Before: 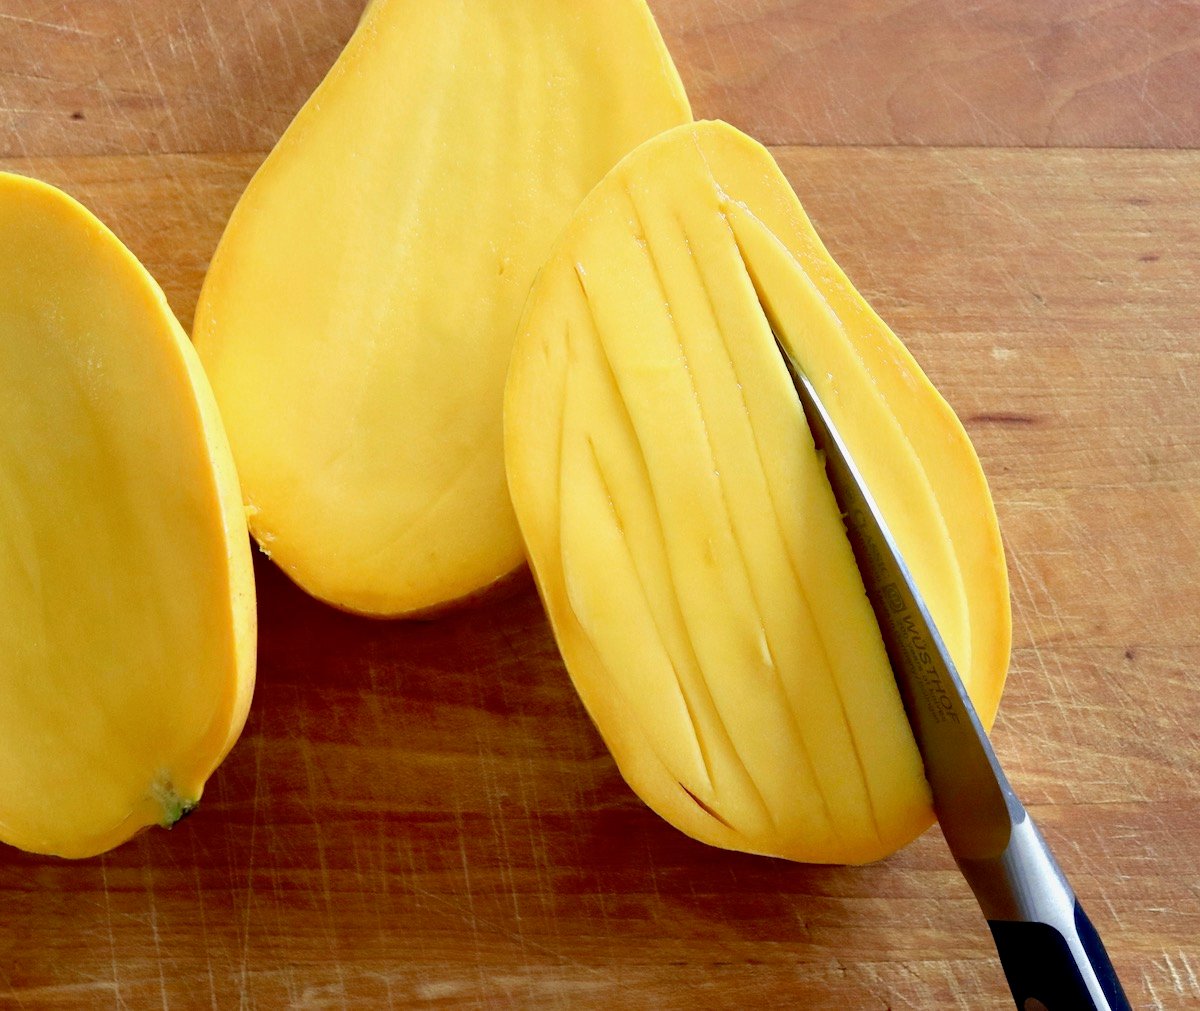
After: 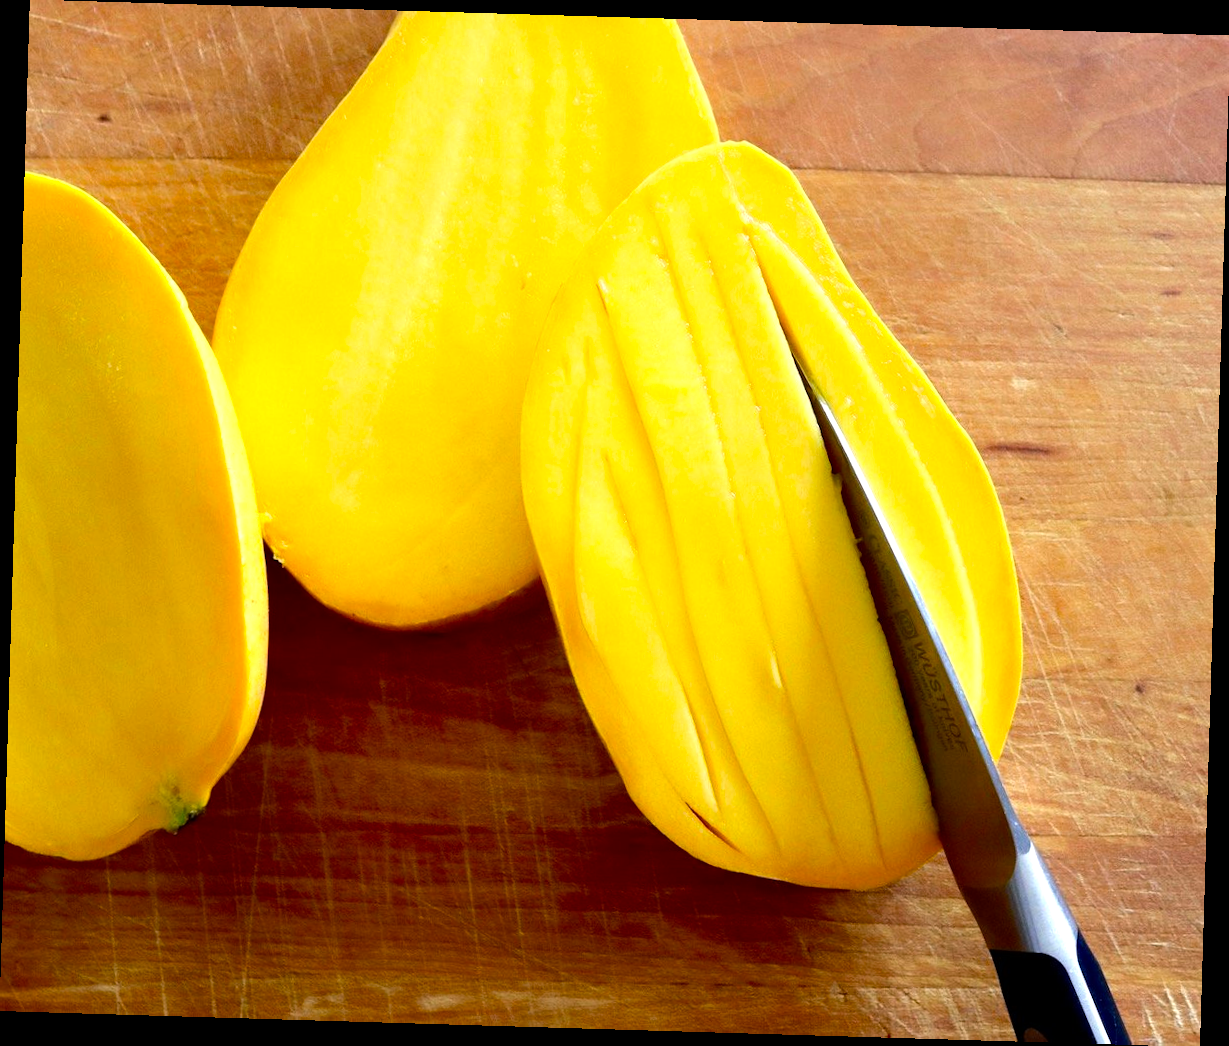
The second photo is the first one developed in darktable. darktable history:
color balance: output saturation 120%
white balance: red 1.004, blue 1.024
tone equalizer: -8 EV -0.417 EV, -7 EV -0.389 EV, -6 EV -0.333 EV, -5 EV -0.222 EV, -3 EV 0.222 EV, -2 EV 0.333 EV, -1 EV 0.389 EV, +0 EV 0.417 EV, edges refinement/feathering 500, mask exposure compensation -1.57 EV, preserve details no
rotate and perspective: rotation 1.72°, automatic cropping off
